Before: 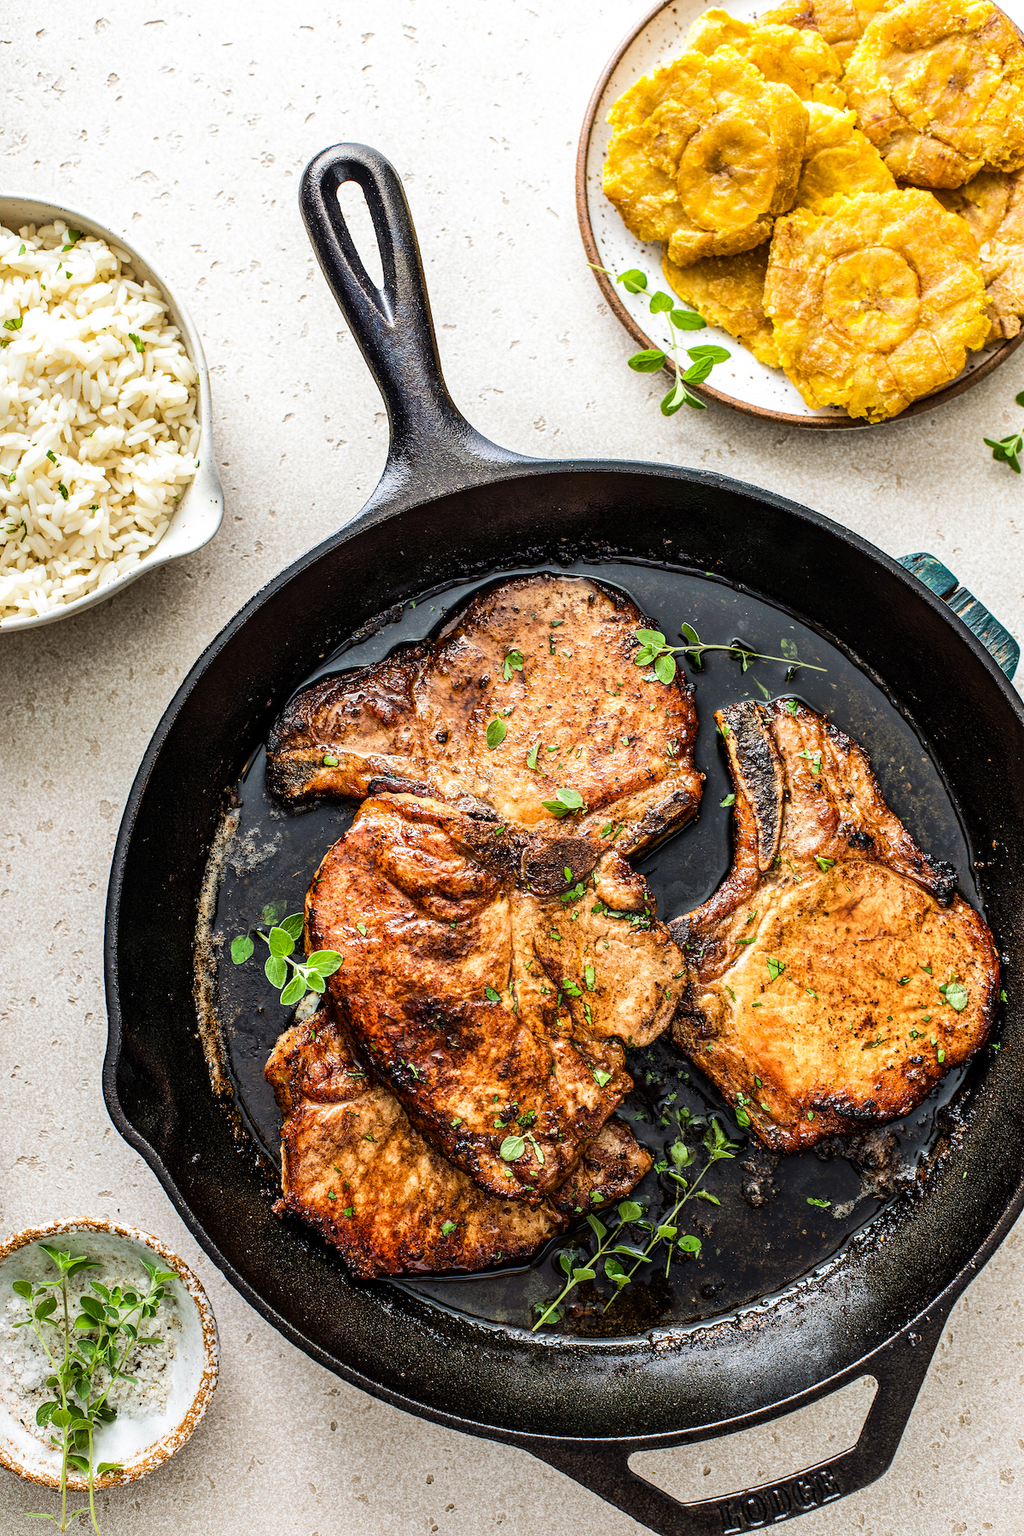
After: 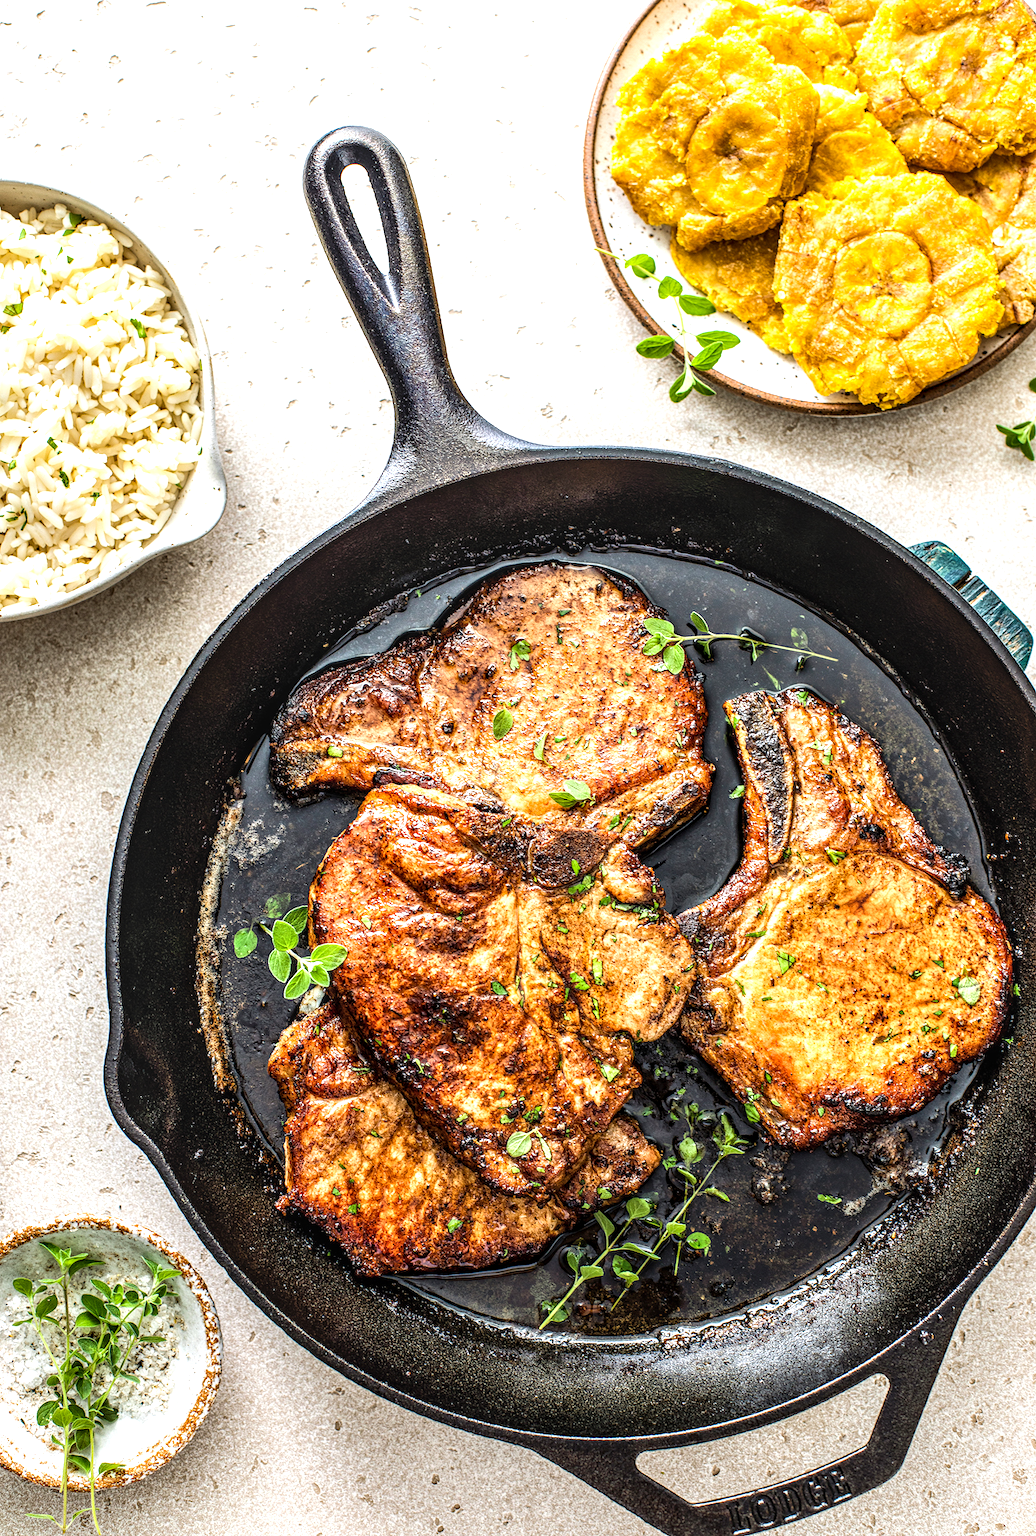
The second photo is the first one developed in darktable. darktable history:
exposure: black level correction 0, exposure 0.499 EV, compensate highlight preservation false
crop: top 1.224%, right 0.013%
local contrast: detail 130%
